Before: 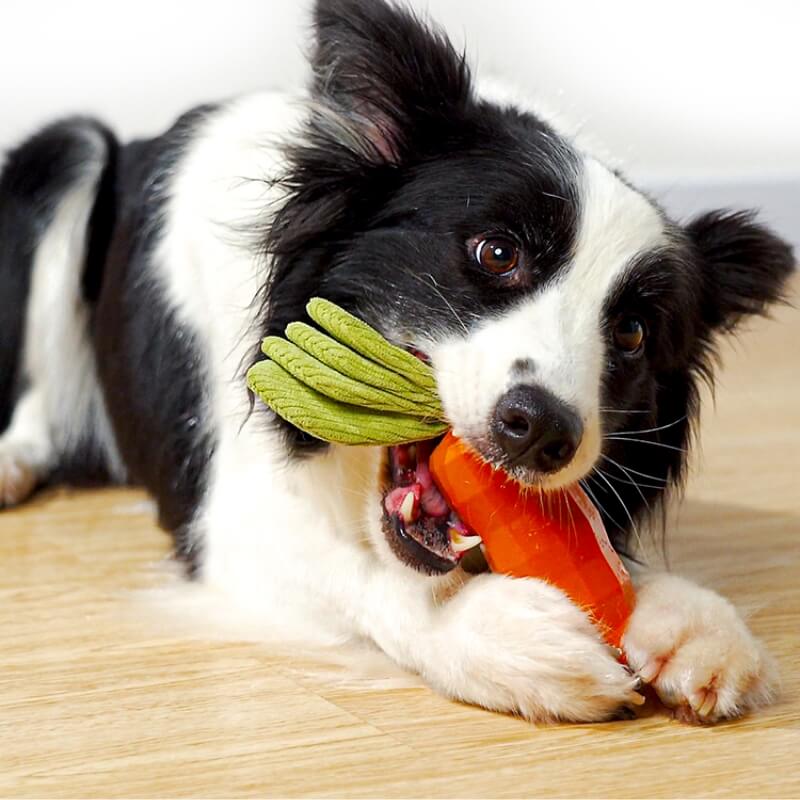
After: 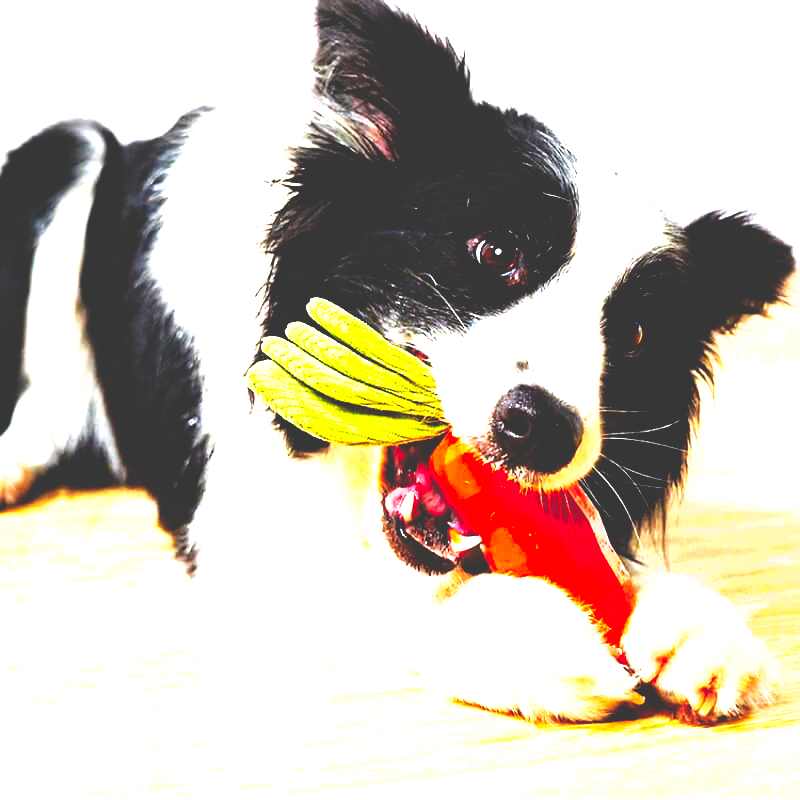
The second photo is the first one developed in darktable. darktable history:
exposure: black level correction 0, exposure 1.627 EV, compensate exposure bias true, compensate highlight preservation false
base curve: curves: ch0 [(0, 0.036) (0.083, 0.04) (0.804, 1)], preserve colors none
